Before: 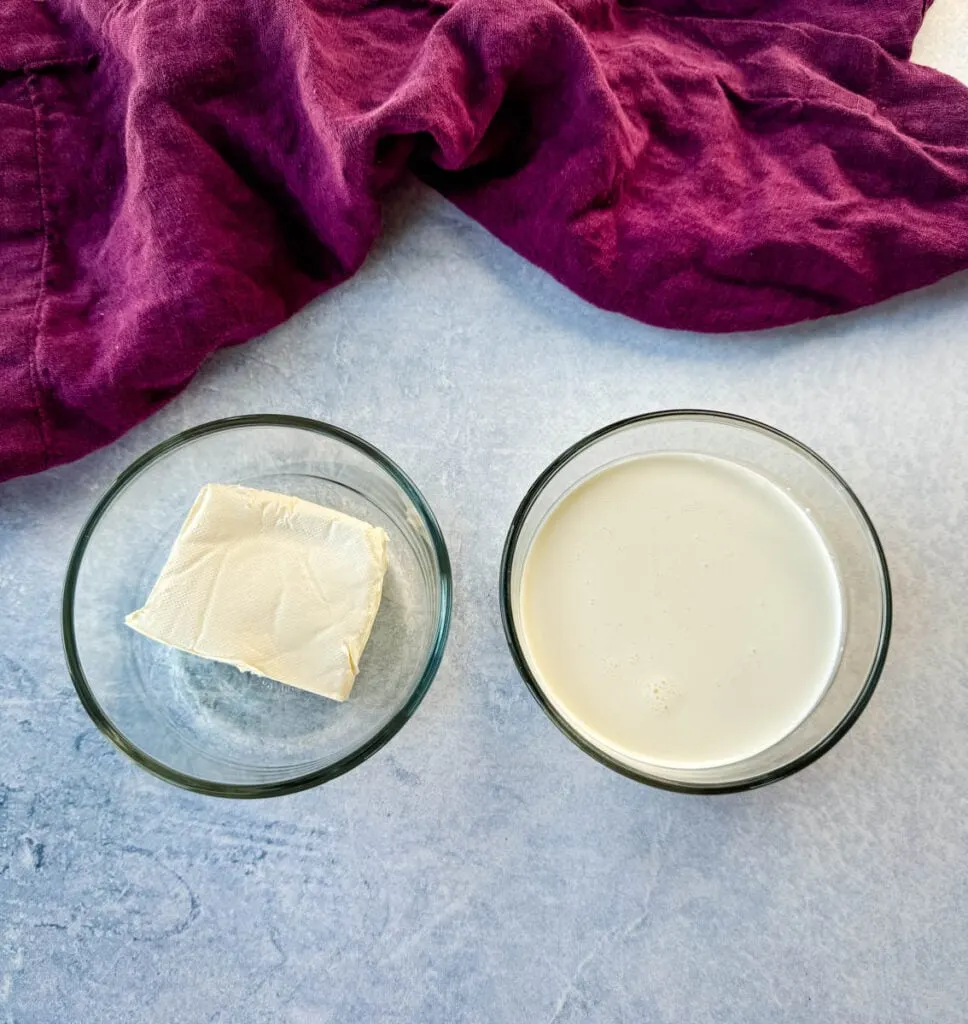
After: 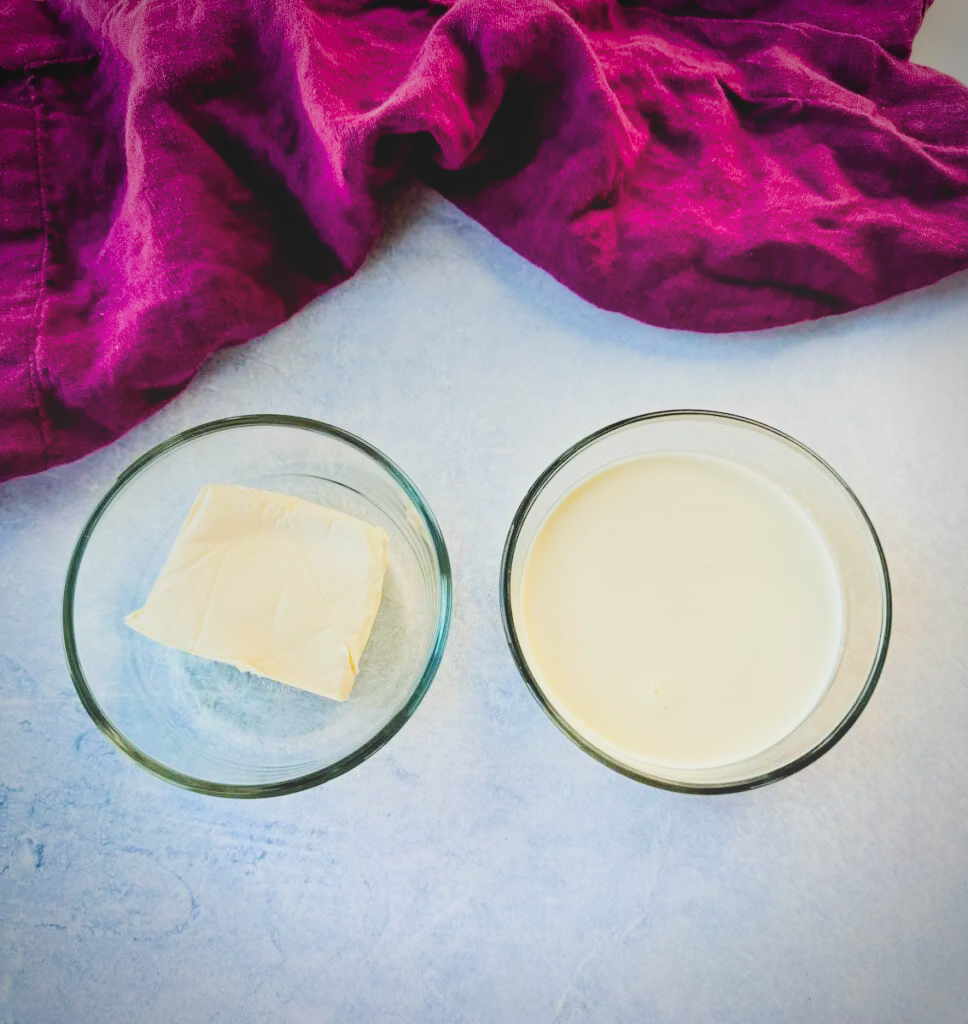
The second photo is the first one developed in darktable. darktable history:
color balance rgb: perceptual saturation grading › global saturation 30%, global vibrance 20%
tone equalizer: -8 EV -0.417 EV, -7 EV -0.389 EV, -6 EV -0.333 EV, -5 EV -0.222 EV, -3 EV 0.222 EV, -2 EV 0.333 EV, -1 EV 0.389 EV, +0 EV 0.417 EV, edges refinement/feathering 500, mask exposure compensation -1.57 EV, preserve details no
contrast brightness saturation: contrast 0.01, saturation -0.05
local contrast: detail 70%
exposure: black level correction 0, exposure 0.7 EV, compensate exposure bias true, compensate highlight preservation false
vignetting: saturation 0, unbound false
filmic rgb: black relative exposure -7.65 EV, white relative exposure 4.56 EV, hardness 3.61
